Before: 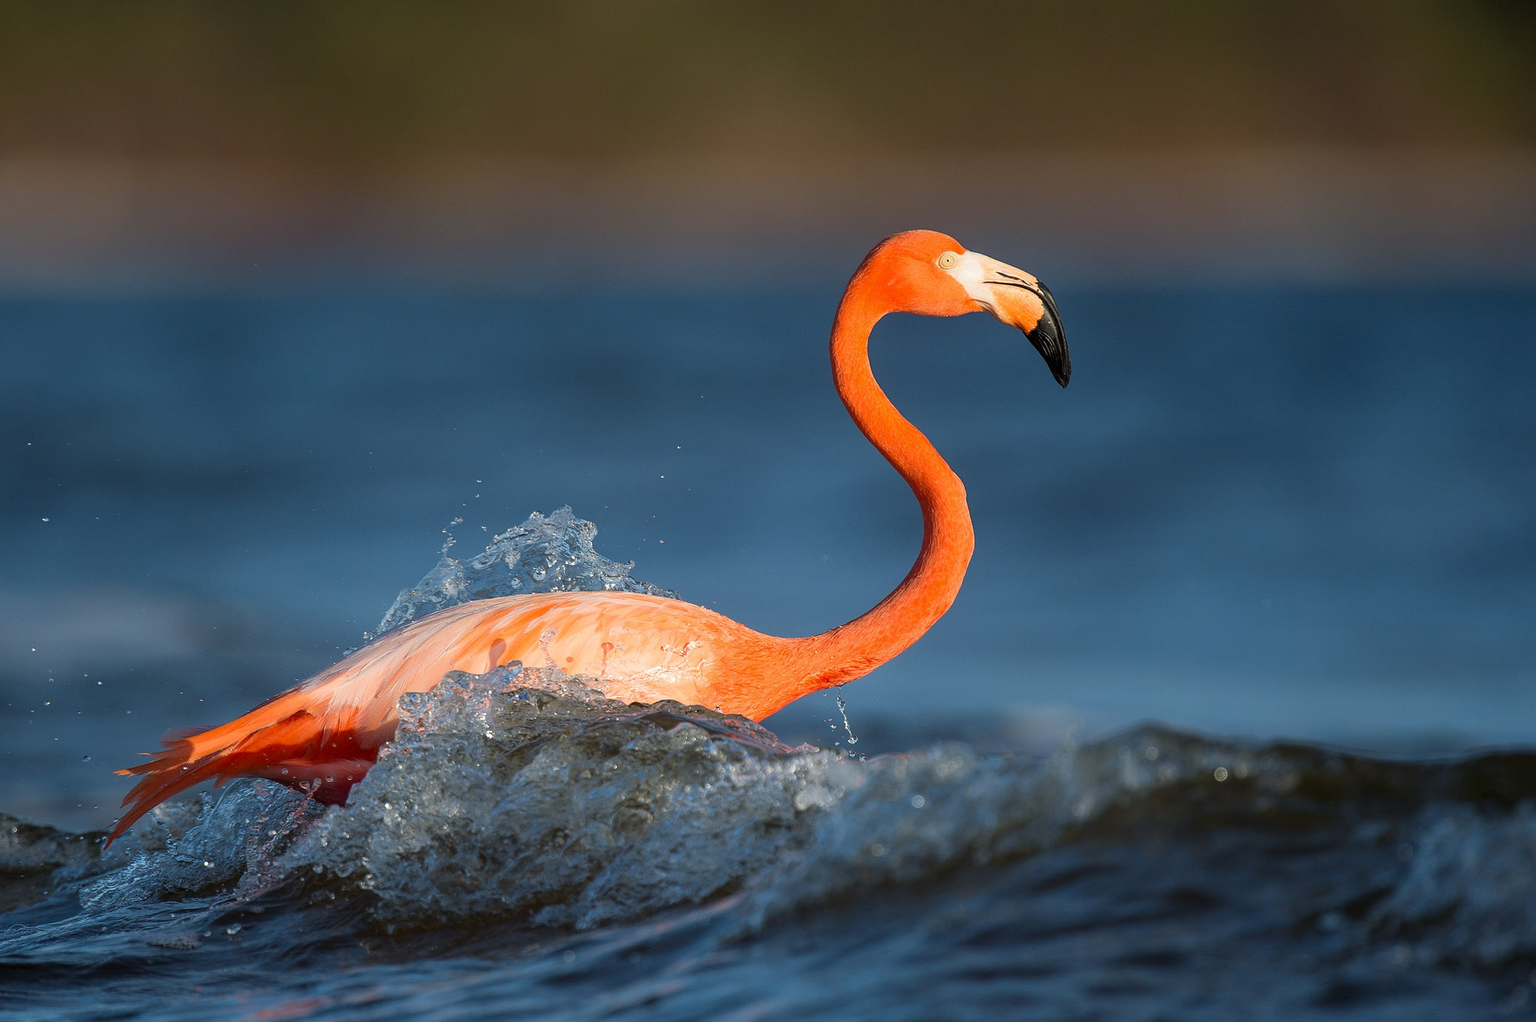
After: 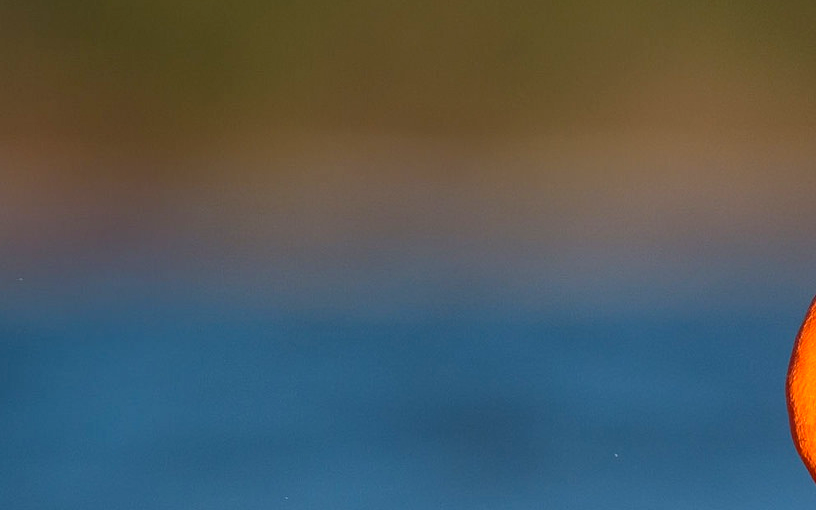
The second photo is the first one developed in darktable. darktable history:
color balance rgb: perceptual saturation grading › global saturation 19.485%
crop: left 15.627%, top 5.448%, right 44.101%, bottom 57.066%
exposure: exposure 0.604 EV, compensate highlight preservation false
